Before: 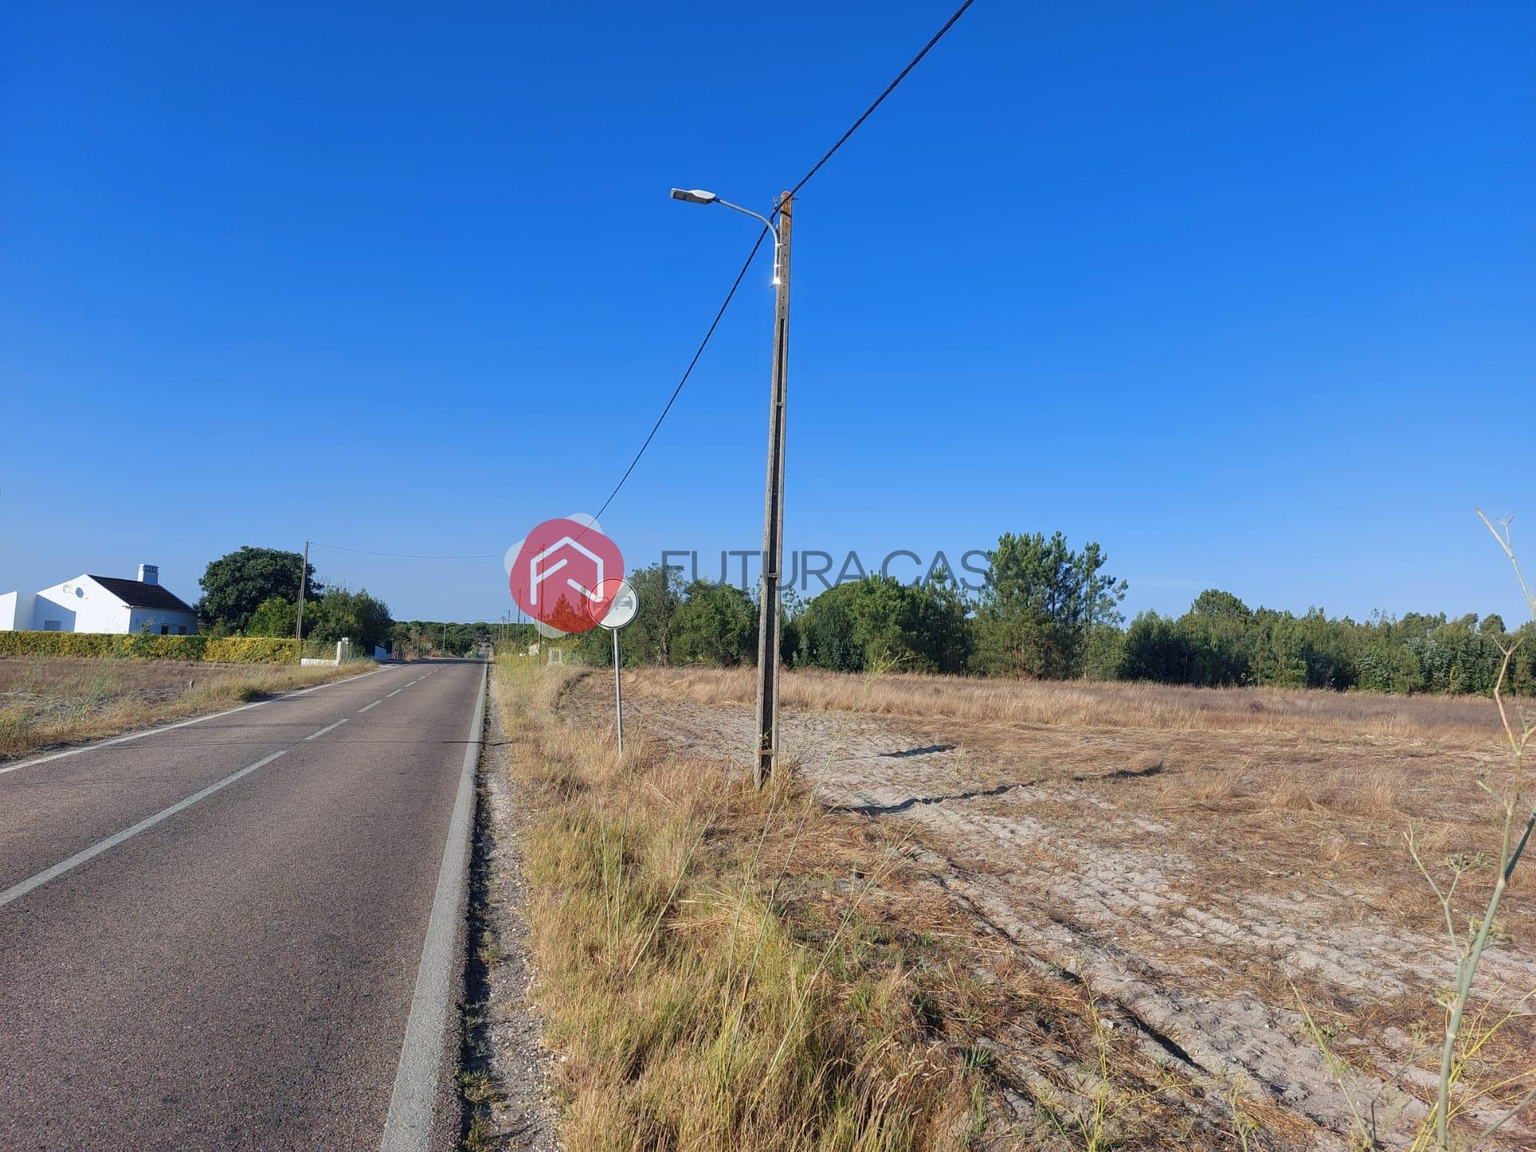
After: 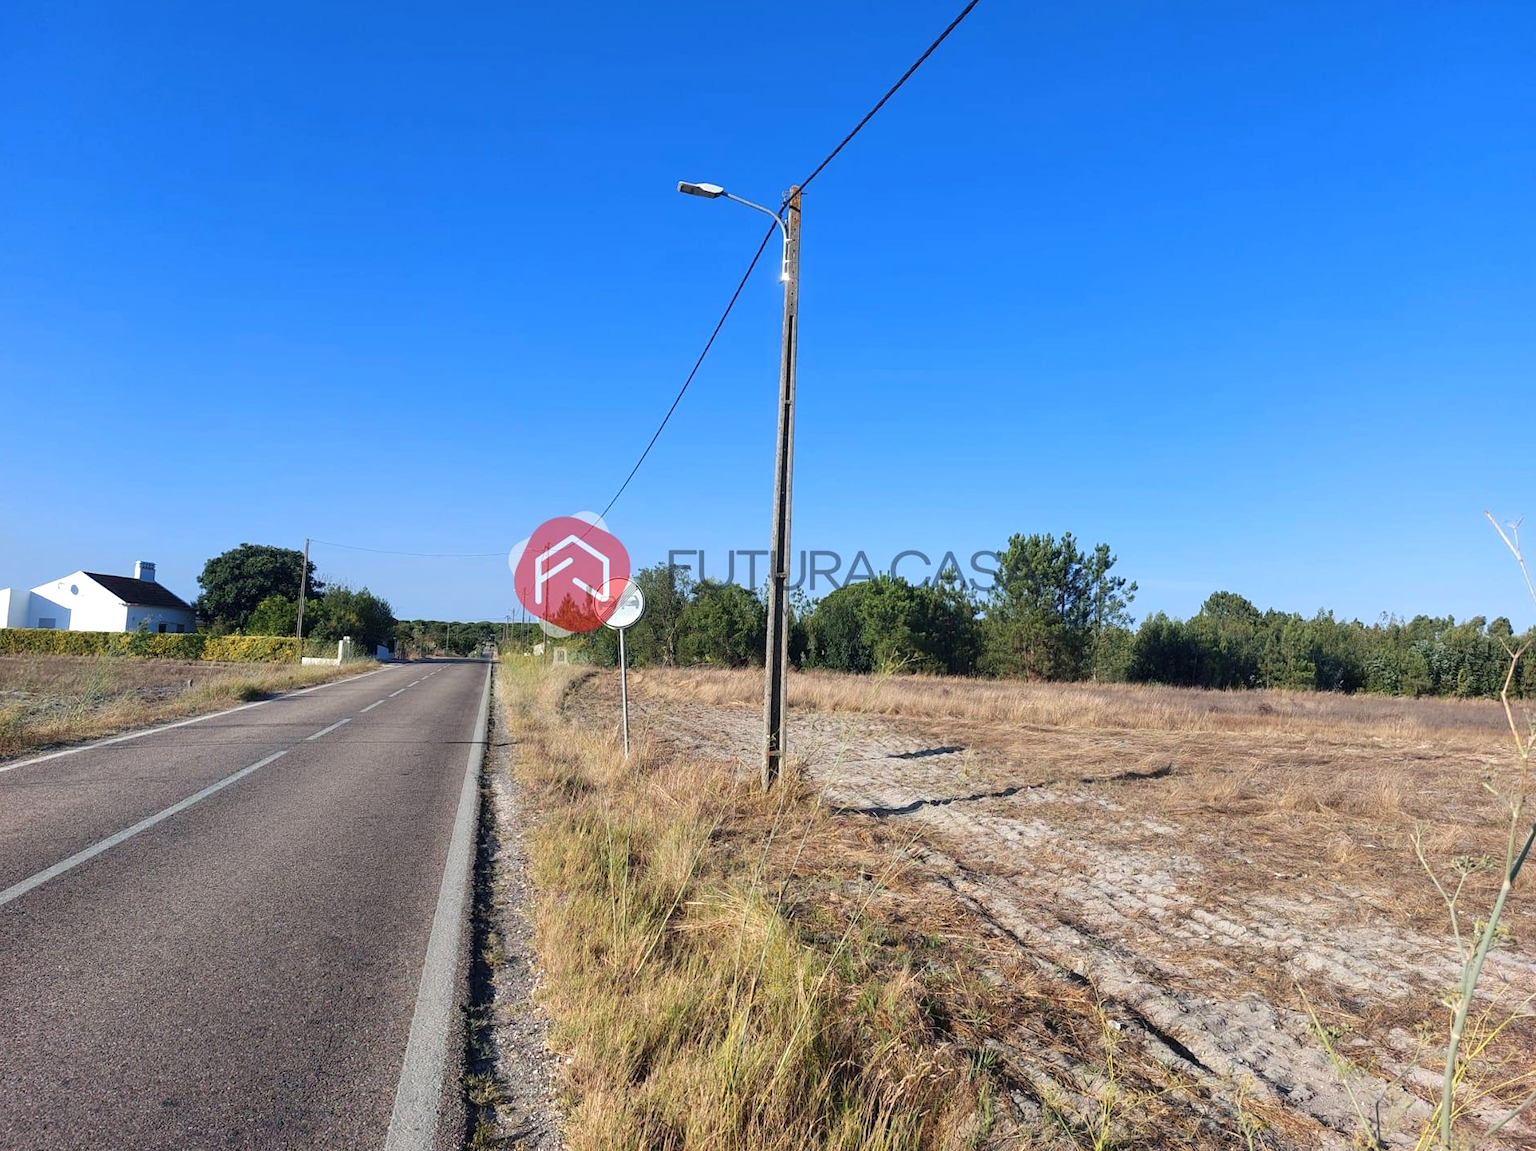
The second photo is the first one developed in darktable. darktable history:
tone equalizer: -8 EV -0.417 EV, -7 EV -0.389 EV, -6 EV -0.333 EV, -5 EV -0.222 EV, -3 EV 0.222 EV, -2 EV 0.333 EV, -1 EV 0.389 EV, +0 EV 0.417 EV, edges refinement/feathering 500, mask exposure compensation -1.57 EV, preserve details no
rotate and perspective: rotation 0.174°, lens shift (vertical) 0.013, lens shift (horizontal) 0.019, shear 0.001, automatic cropping original format, crop left 0.007, crop right 0.991, crop top 0.016, crop bottom 0.997
levels: levels [0, 0.498, 1]
